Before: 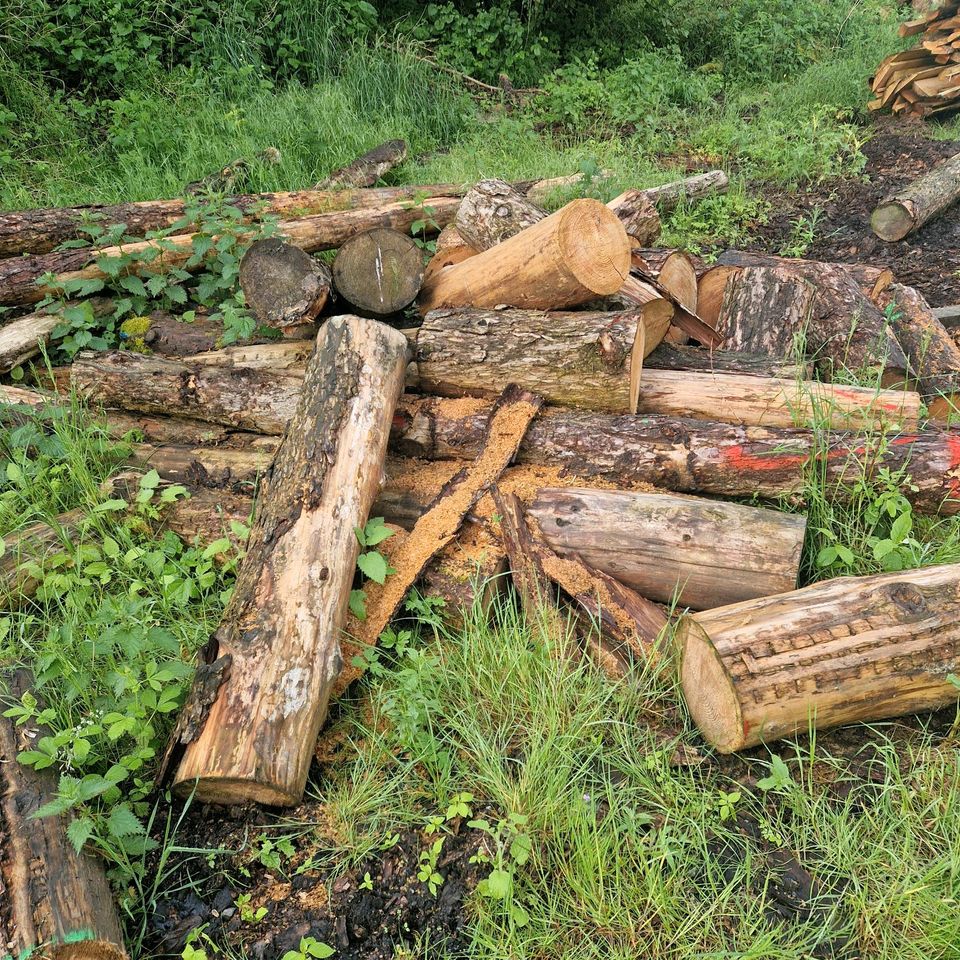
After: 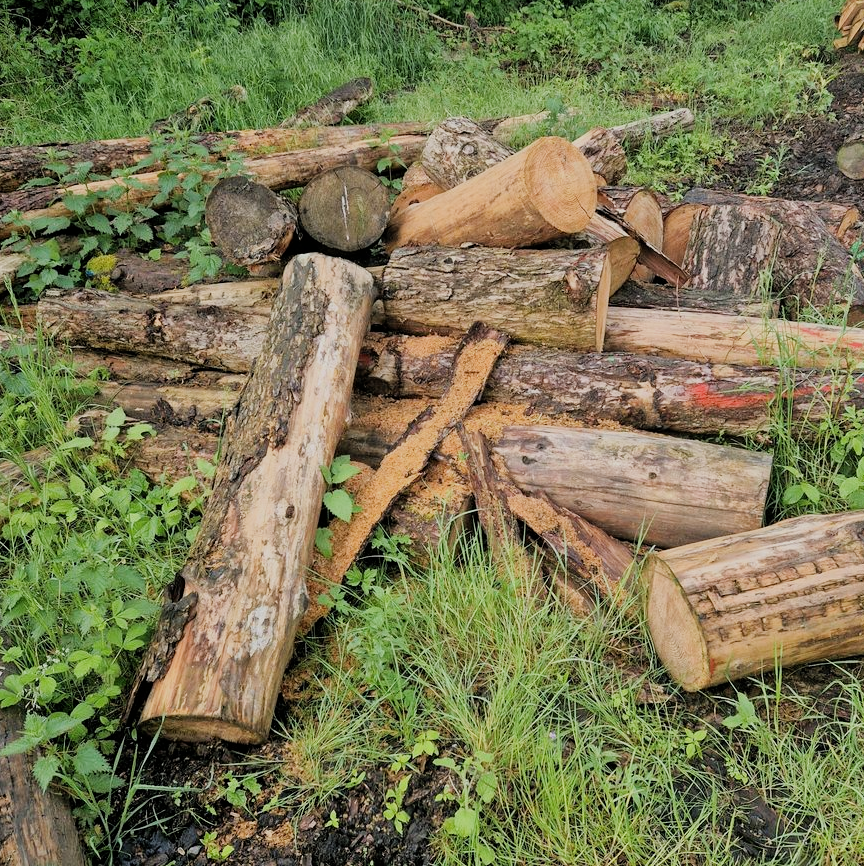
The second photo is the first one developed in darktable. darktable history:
crop: left 3.543%, top 6.484%, right 6.434%, bottom 3.256%
filmic rgb: black relative exposure -7.65 EV, white relative exposure 4.56 EV, threshold 2.95 EV, hardness 3.61, contrast 1.055, enable highlight reconstruction true
